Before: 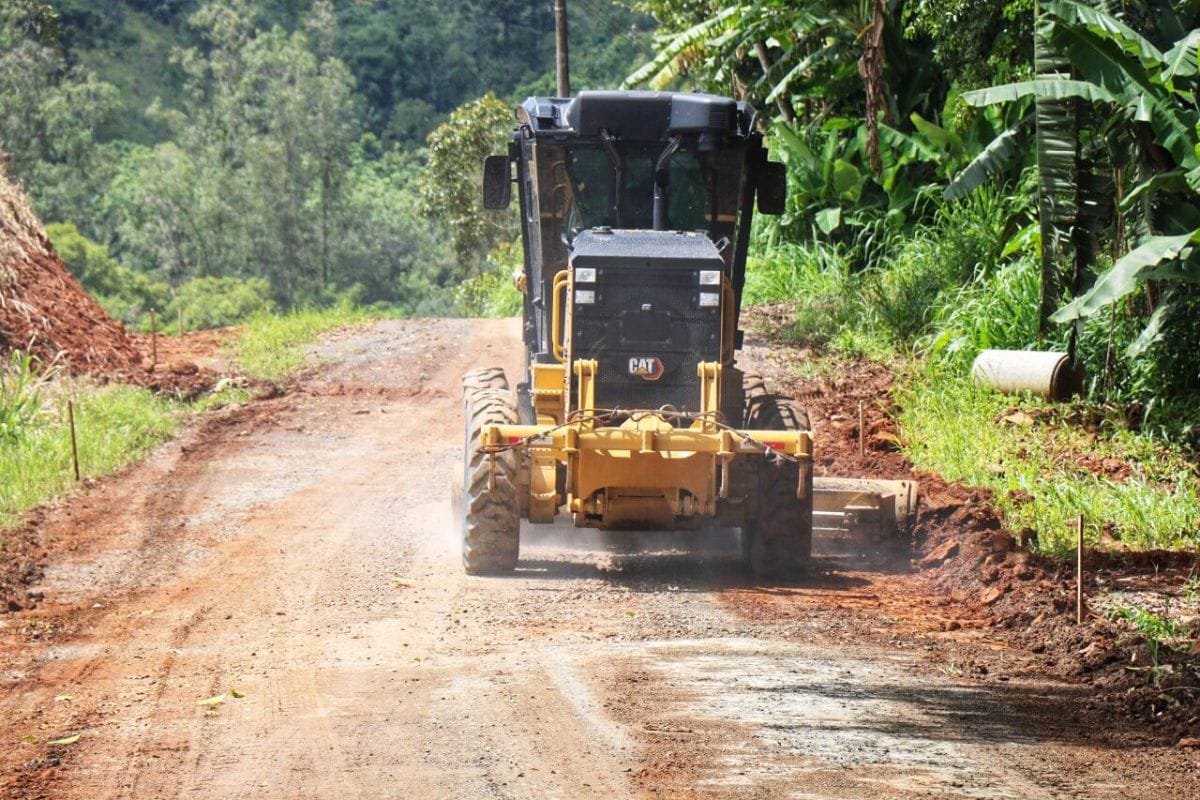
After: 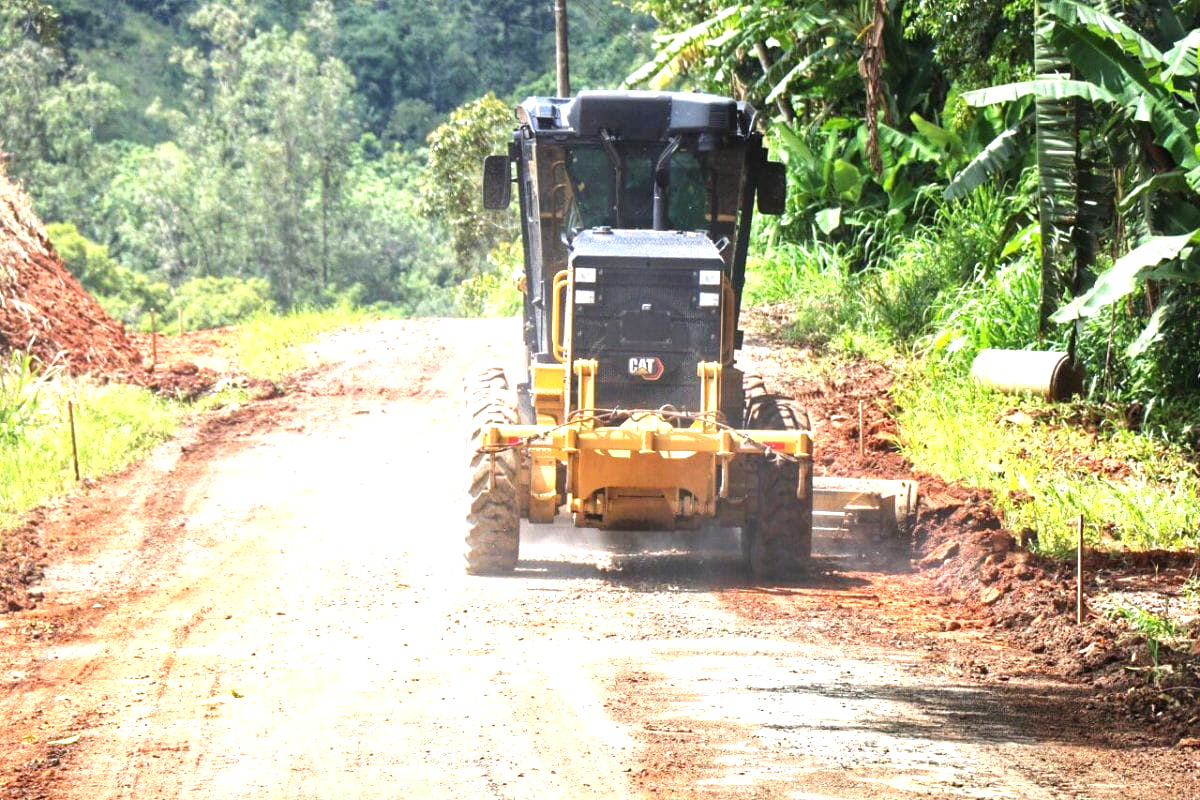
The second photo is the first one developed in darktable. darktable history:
tone equalizer: edges refinement/feathering 500, mask exposure compensation -1.57 EV, preserve details no
exposure: black level correction 0, exposure 1.001 EV, compensate highlight preservation false
